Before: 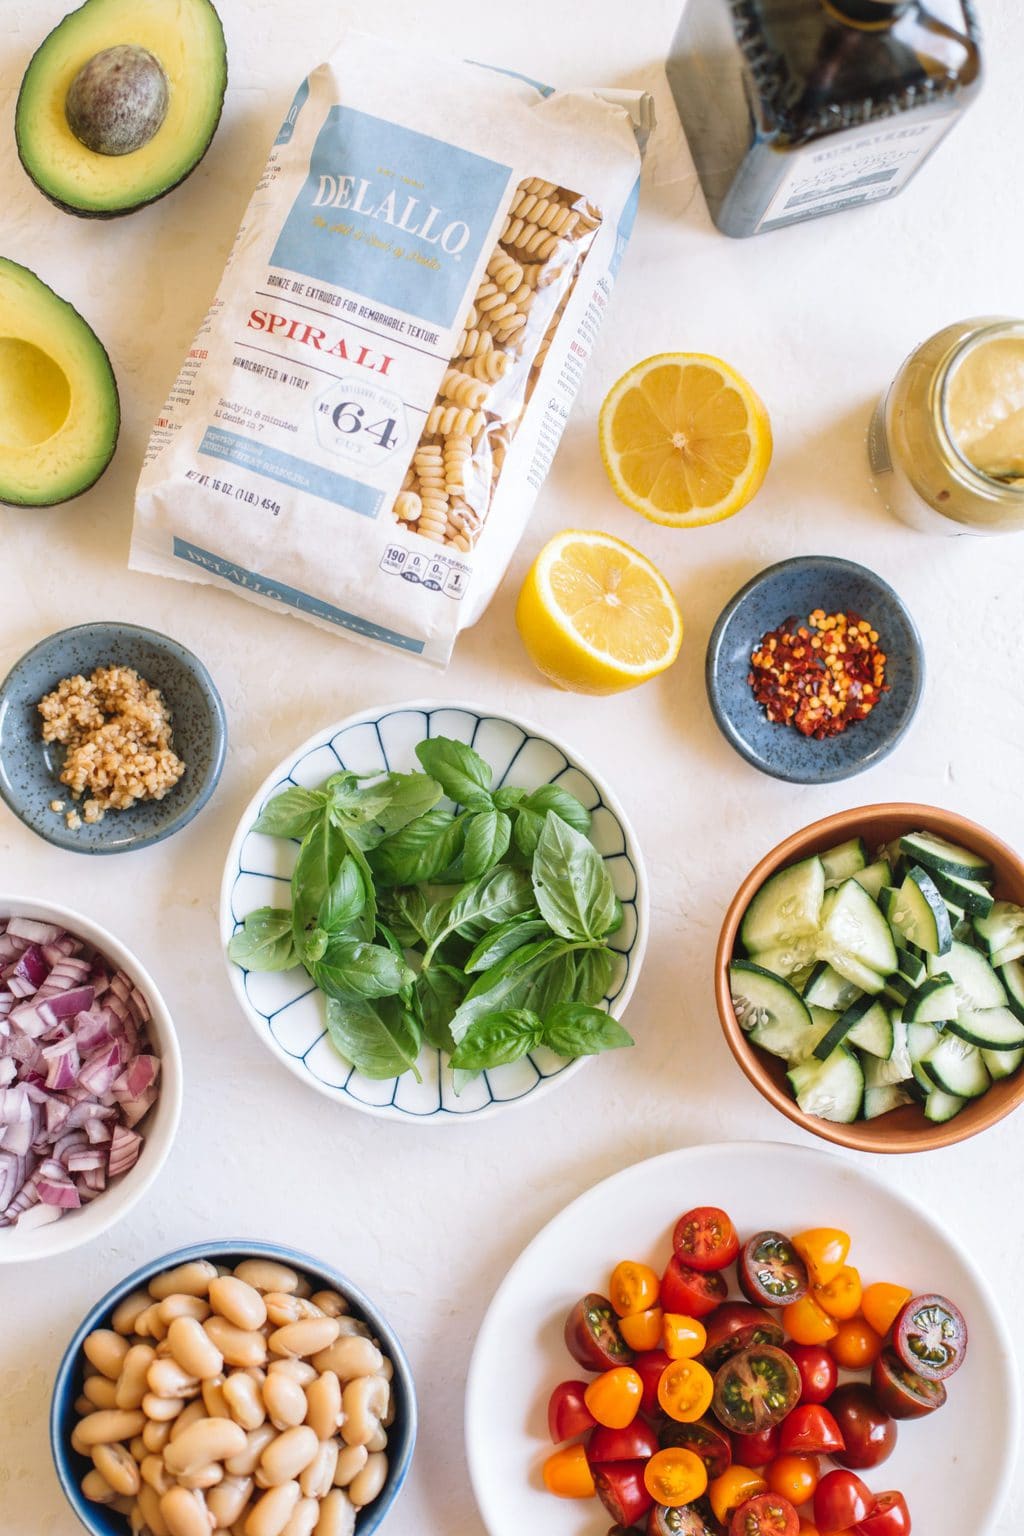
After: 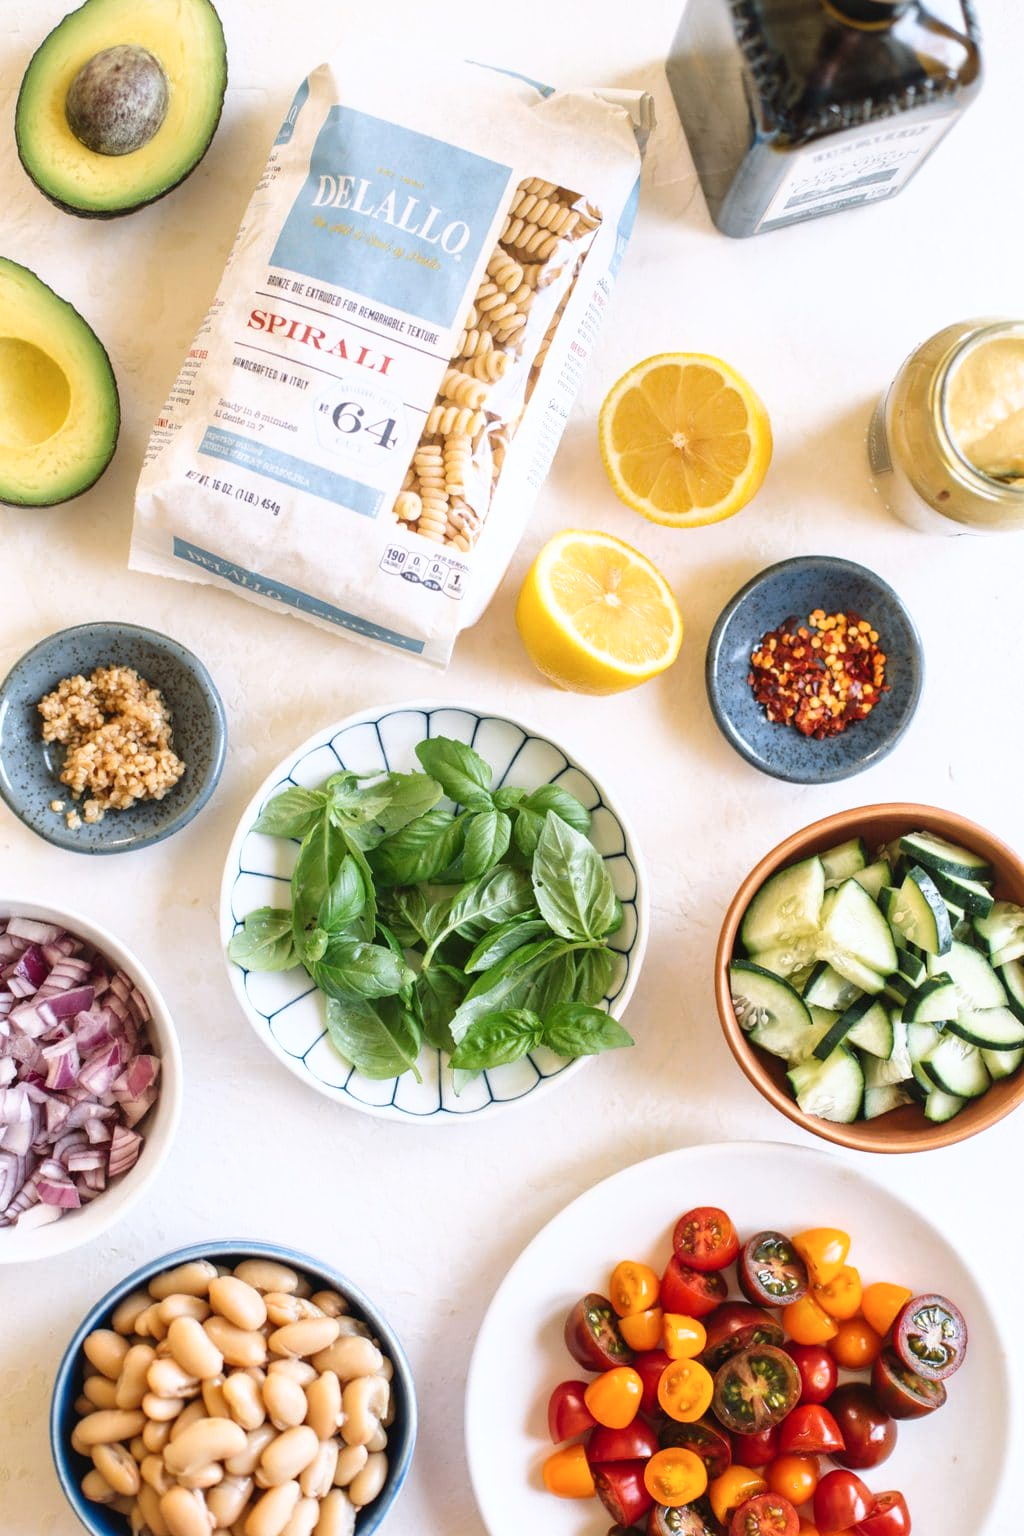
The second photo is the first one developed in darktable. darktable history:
tone curve: curves: ch0 [(0, 0) (0.003, 0.002) (0.011, 0.01) (0.025, 0.022) (0.044, 0.039) (0.069, 0.061) (0.1, 0.088) (0.136, 0.126) (0.177, 0.167) (0.224, 0.211) (0.277, 0.27) (0.335, 0.335) (0.399, 0.407) (0.468, 0.485) (0.543, 0.569) (0.623, 0.659) (0.709, 0.756) (0.801, 0.851) (0.898, 0.961) (1, 1)], color space Lab, independent channels, preserve colors none
